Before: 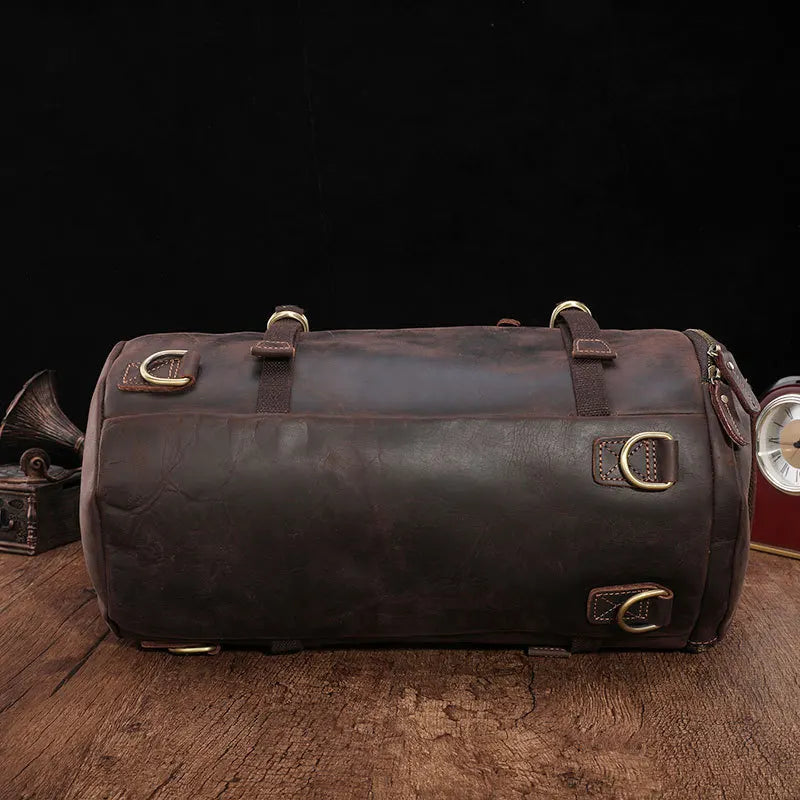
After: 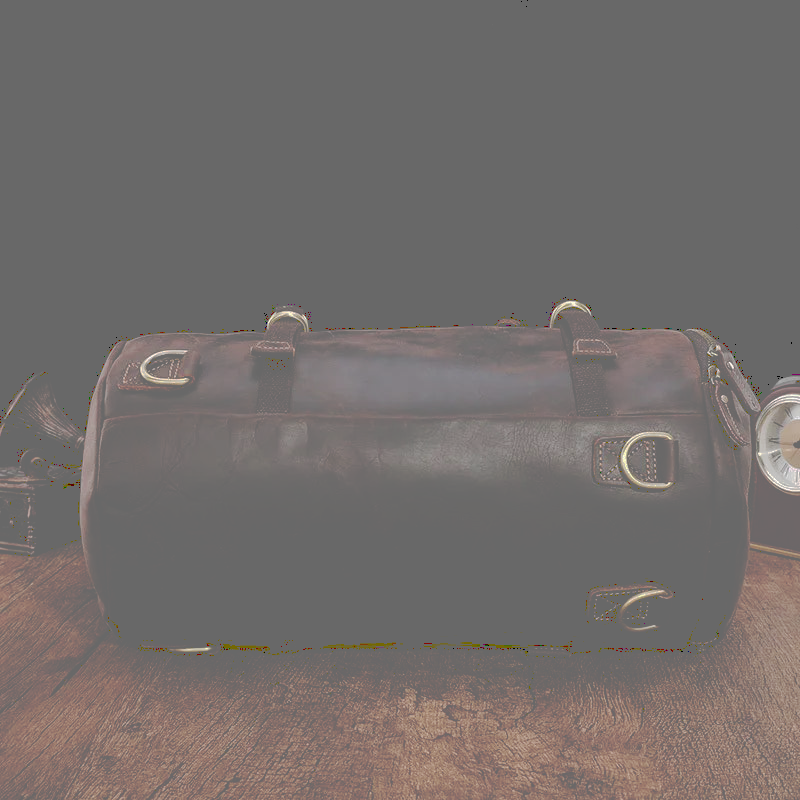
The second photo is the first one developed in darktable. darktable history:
tone curve: curves: ch0 [(0, 0) (0.003, 0.439) (0.011, 0.439) (0.025, 0.439) (0.044, 0.439) (0.069, 0.439) (0.1, 0.439) (0.136, 0.44) (0.177, 0.444) (0.224, 0.45) (0.277, 0.462) (0.335, 0.487) (0.399, 0.528) (0.468, 0.577) (0.543, 0.621) (0.623, 0.669) (0.709, 0.715) (0.801, 0.764) (0.898, 0.804) (1, 1)], preserve colors none
